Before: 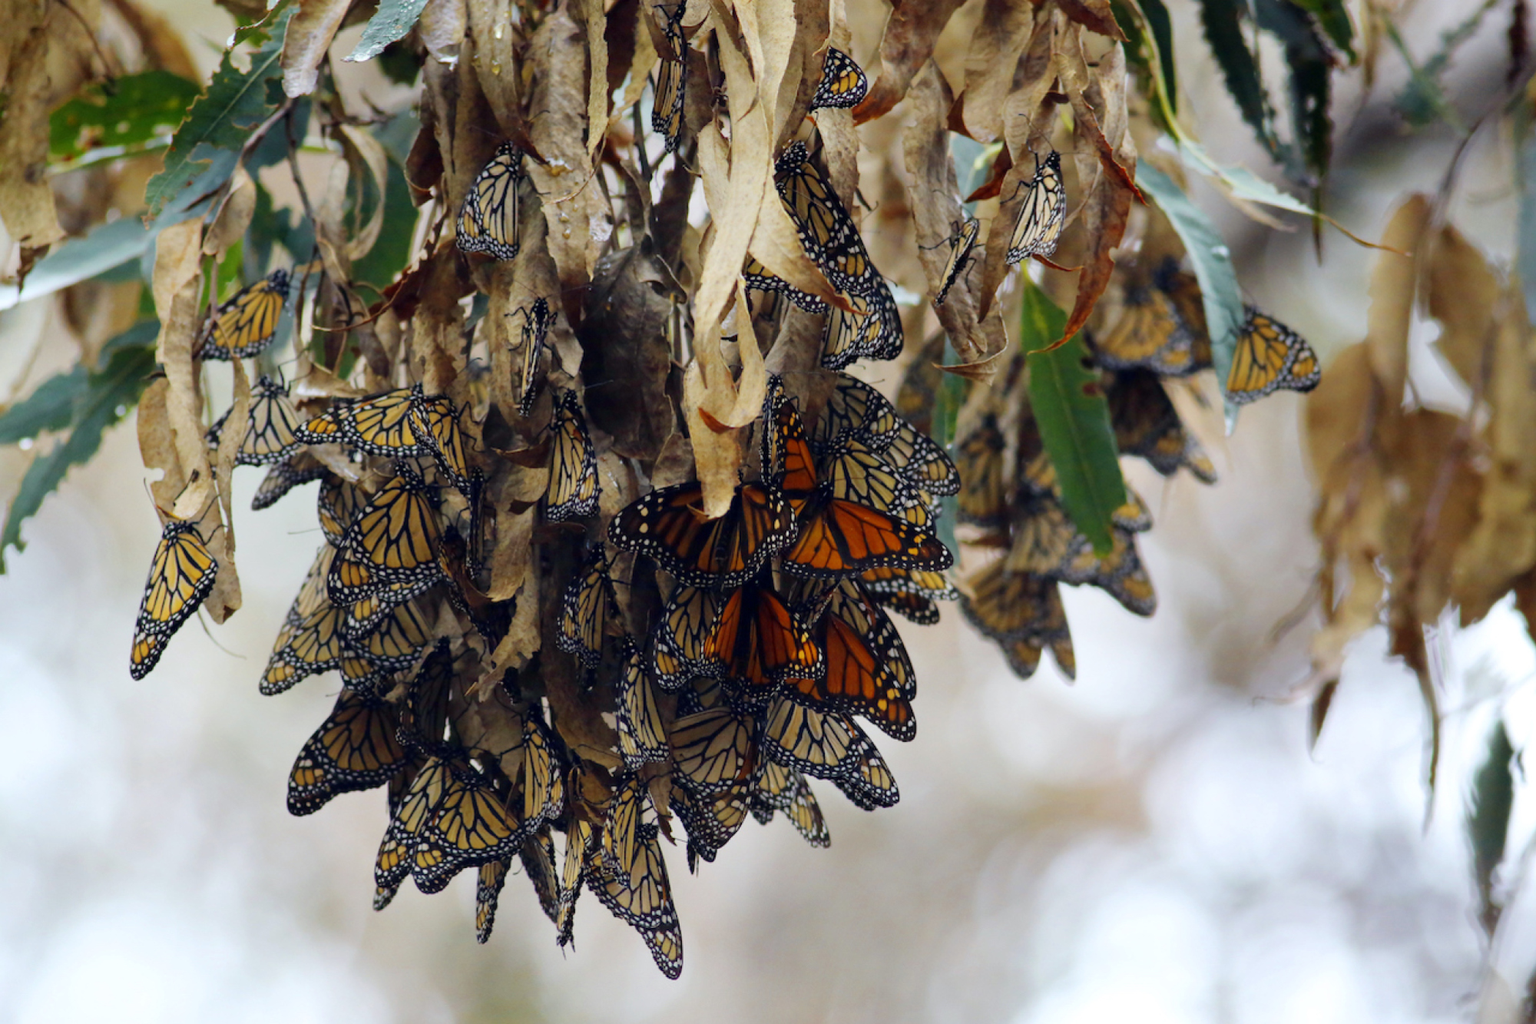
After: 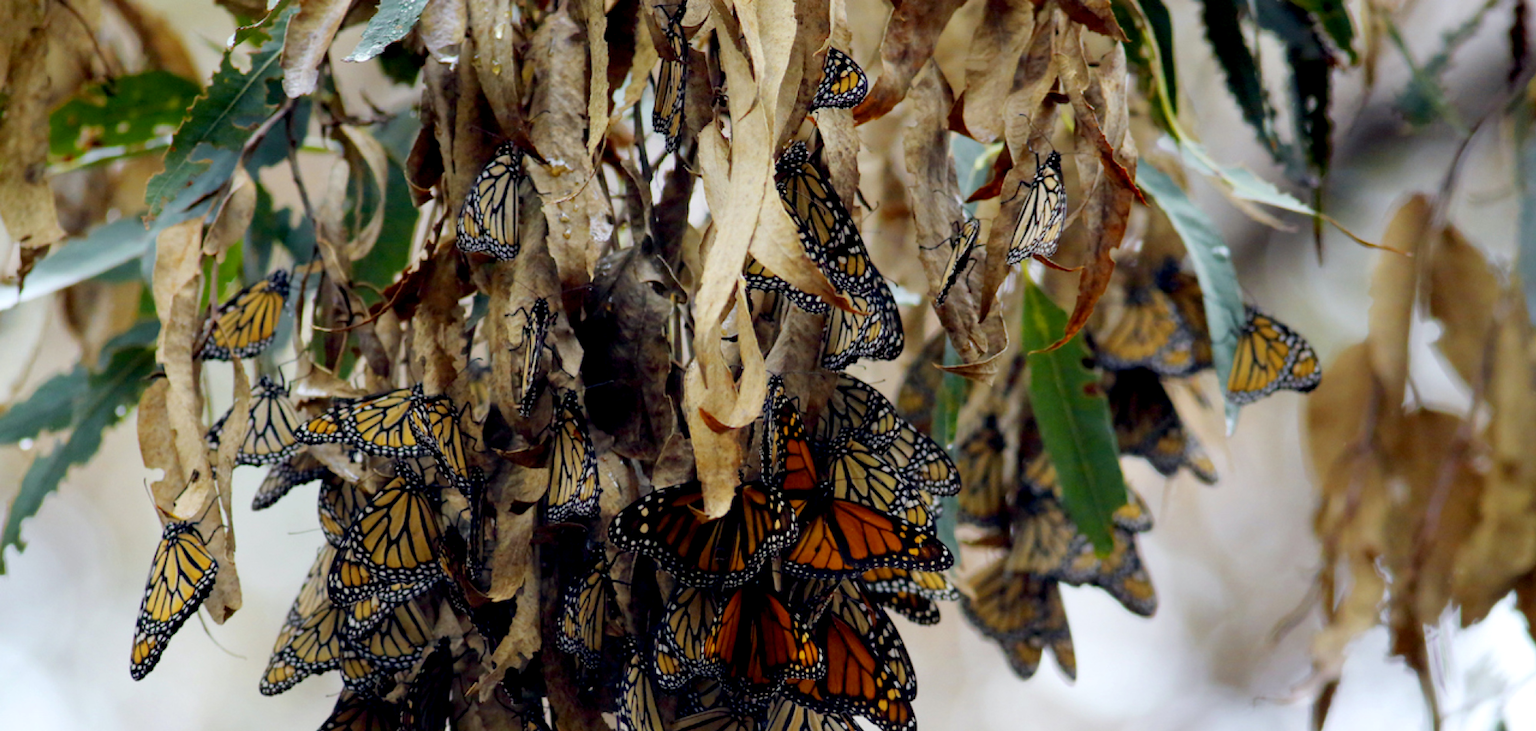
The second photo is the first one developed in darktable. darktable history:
color balance rgb: global vibrance 0.5%
exposure: black level correction 0.009, exposure 0.014 EV, compensate highlight preservation false
crop: bottom 28.576%
